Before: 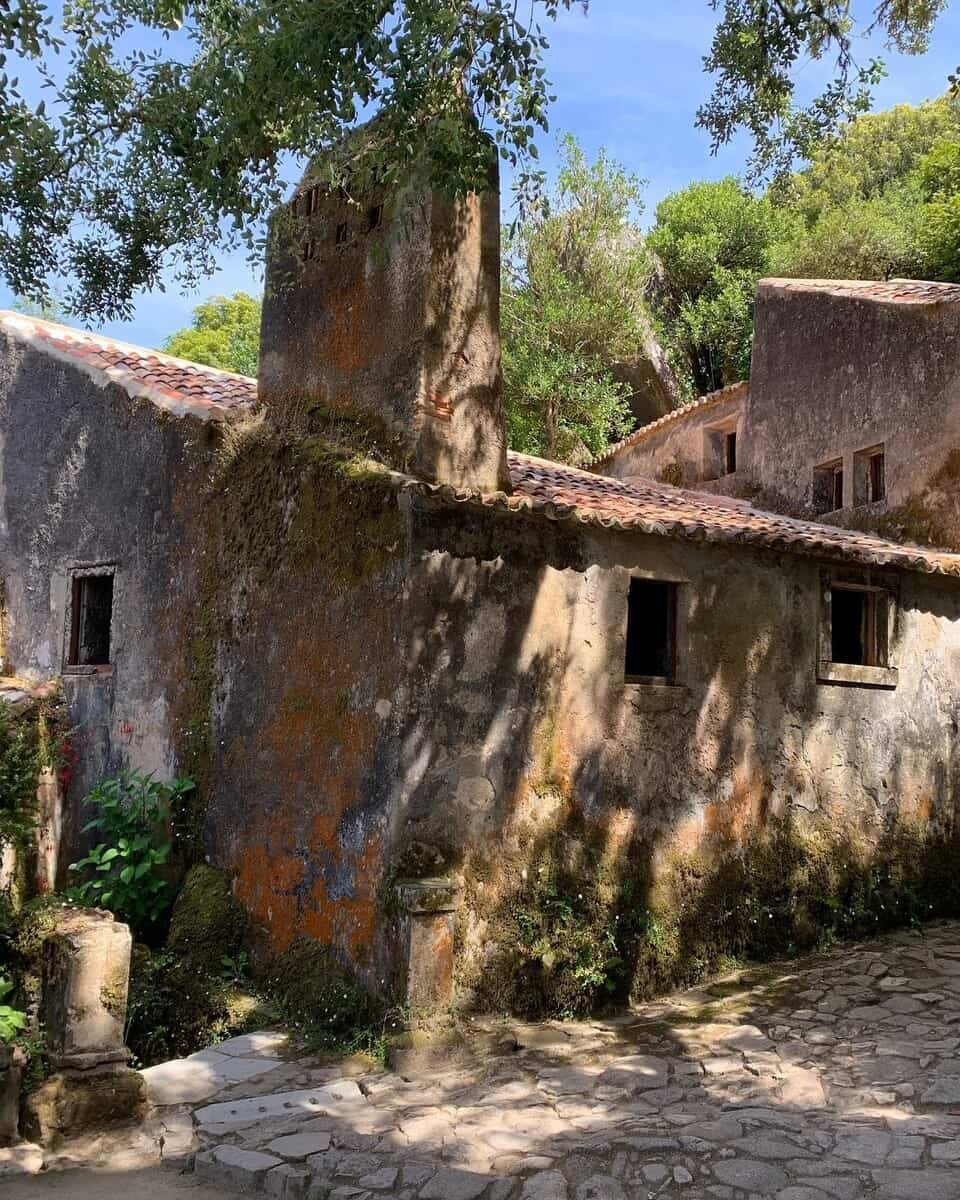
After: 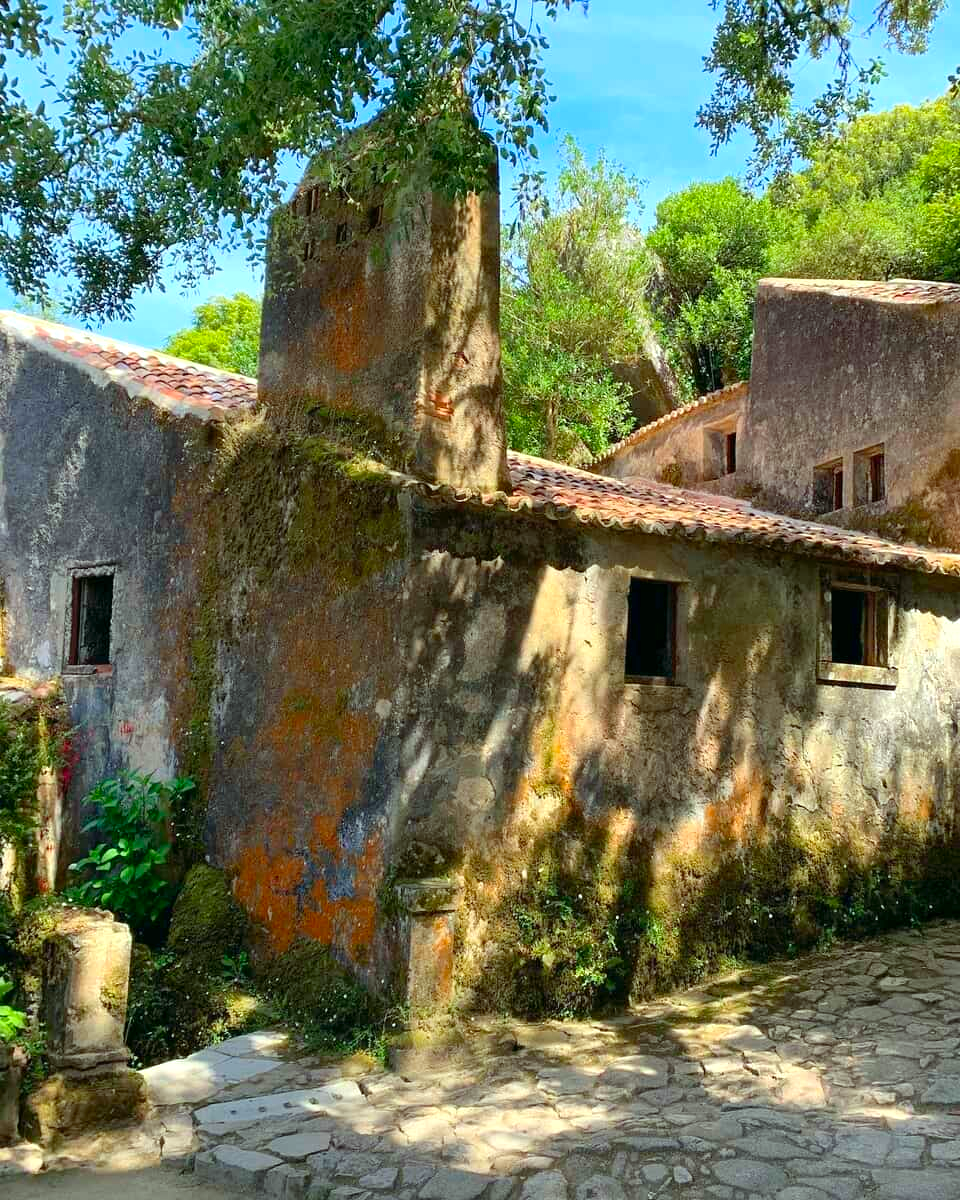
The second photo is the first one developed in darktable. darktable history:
levels: levels [0, 0.435, 0.917]
color correction: highlights a* -7.32, highlights b* 1.18, shadows a* -3.53, saturation 1.39
